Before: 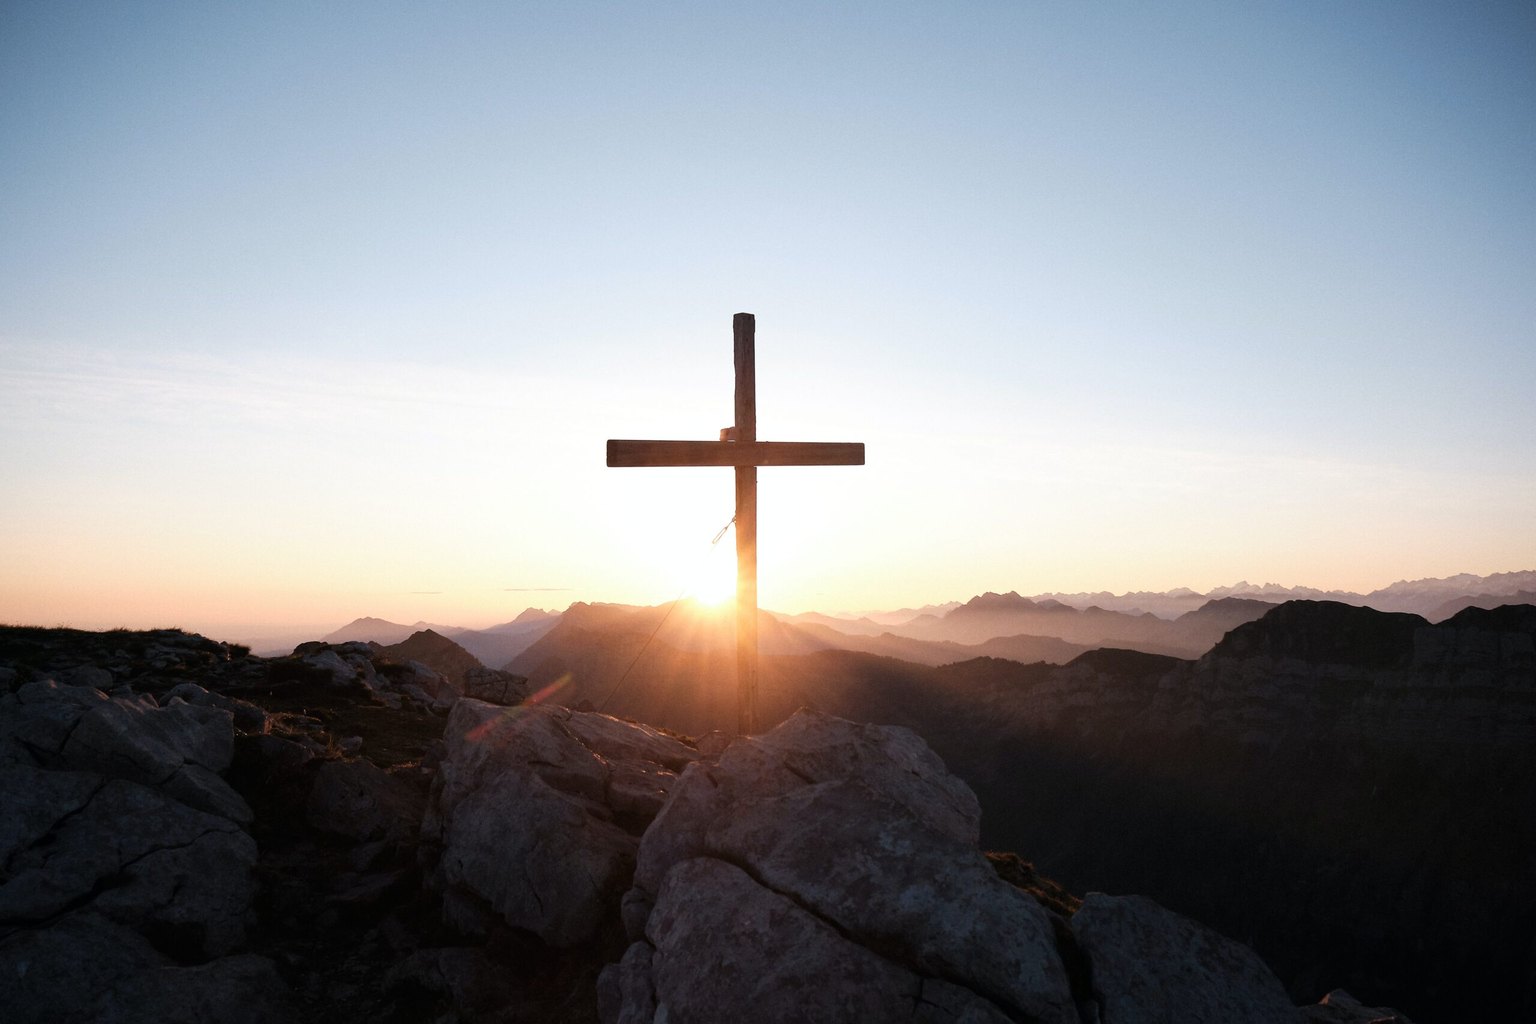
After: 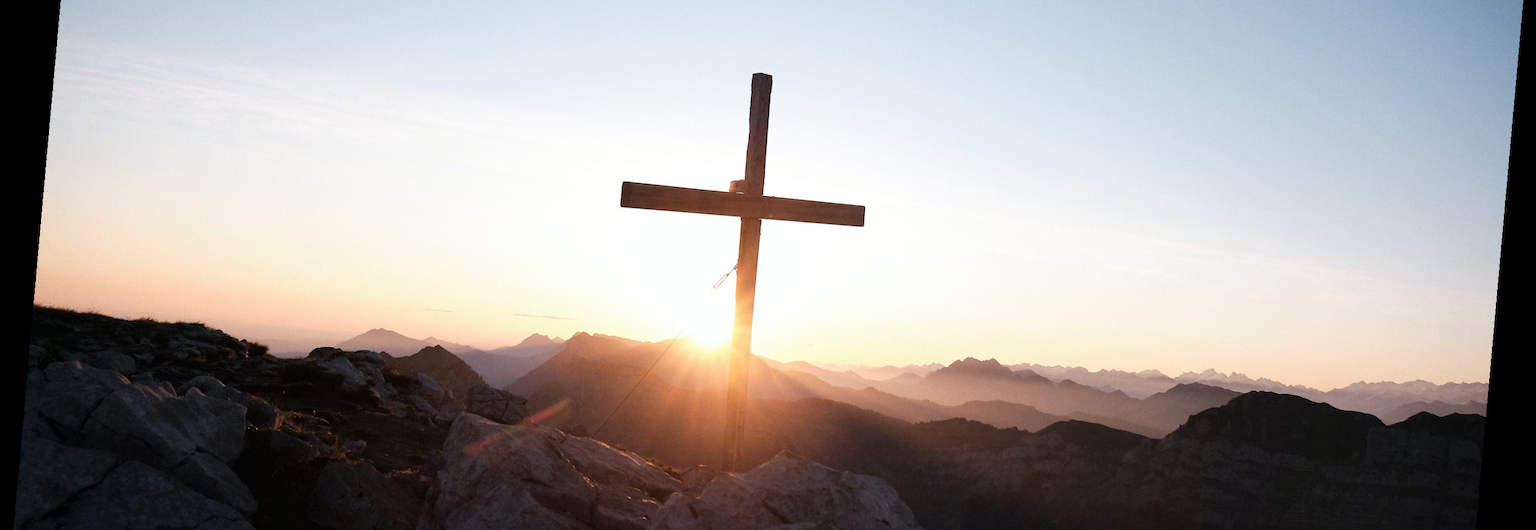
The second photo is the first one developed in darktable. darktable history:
crop and rotate: top 26.056%, bottom 25.543%
rotate and perspective: rotation 5.12°, automatic cropping off
